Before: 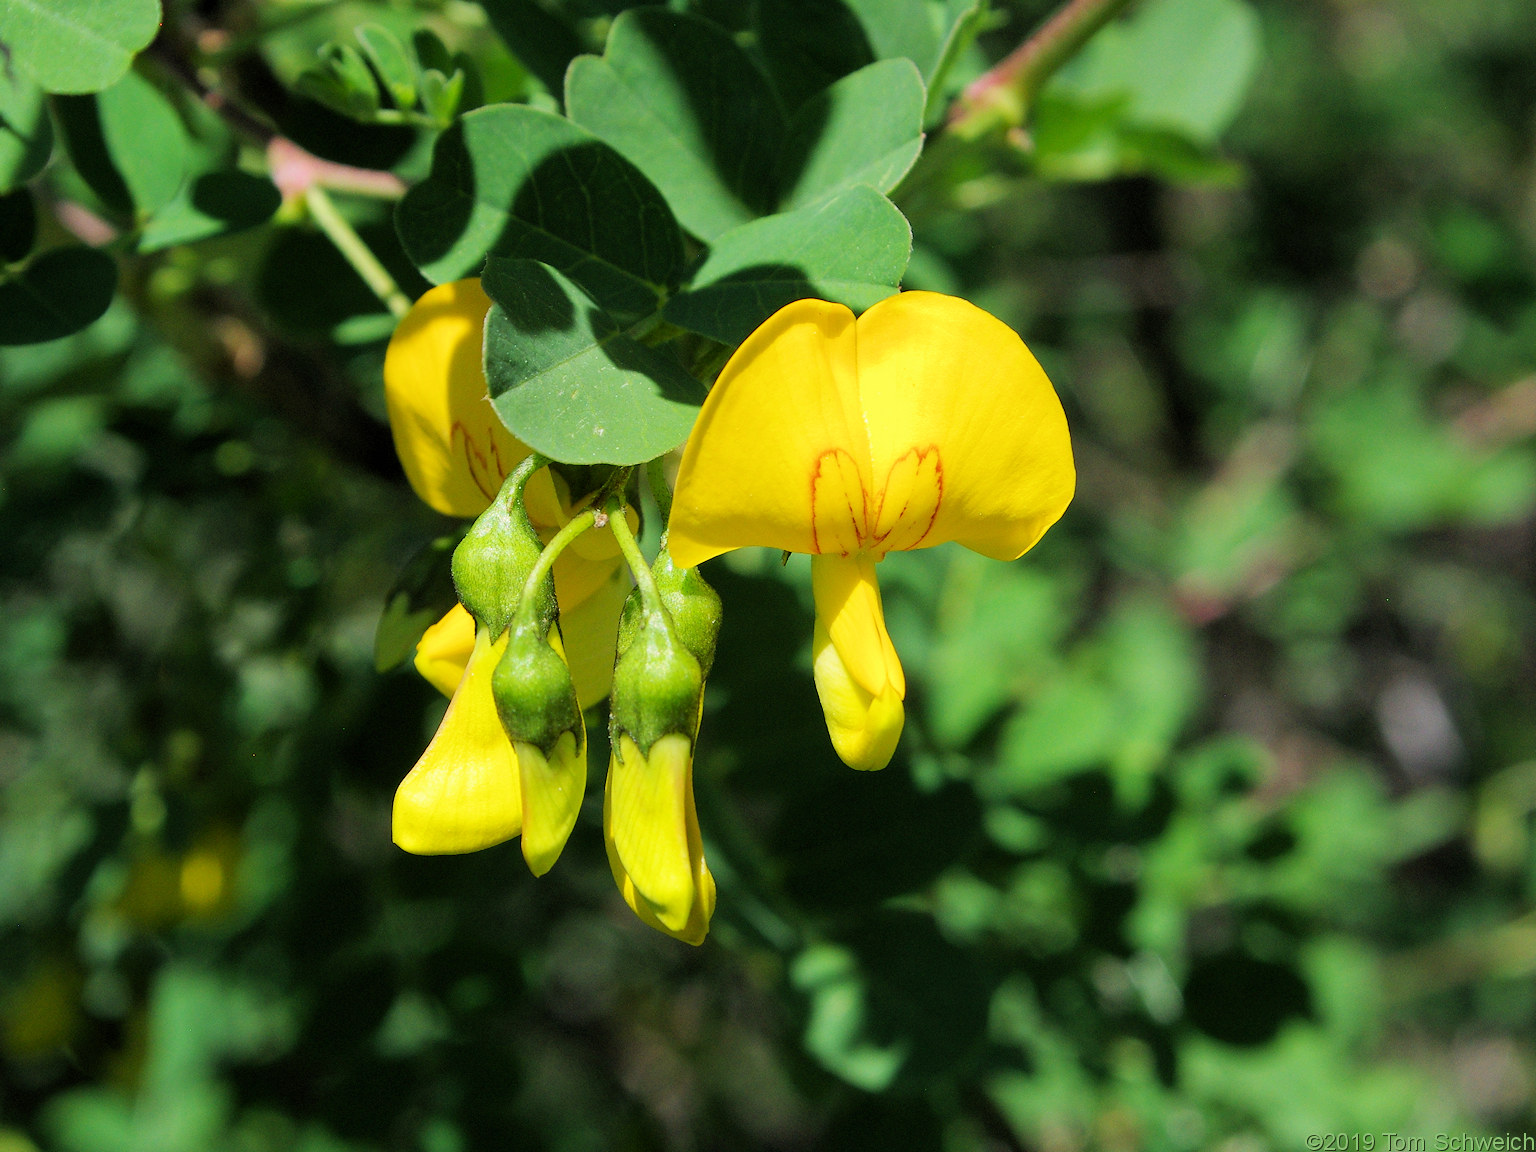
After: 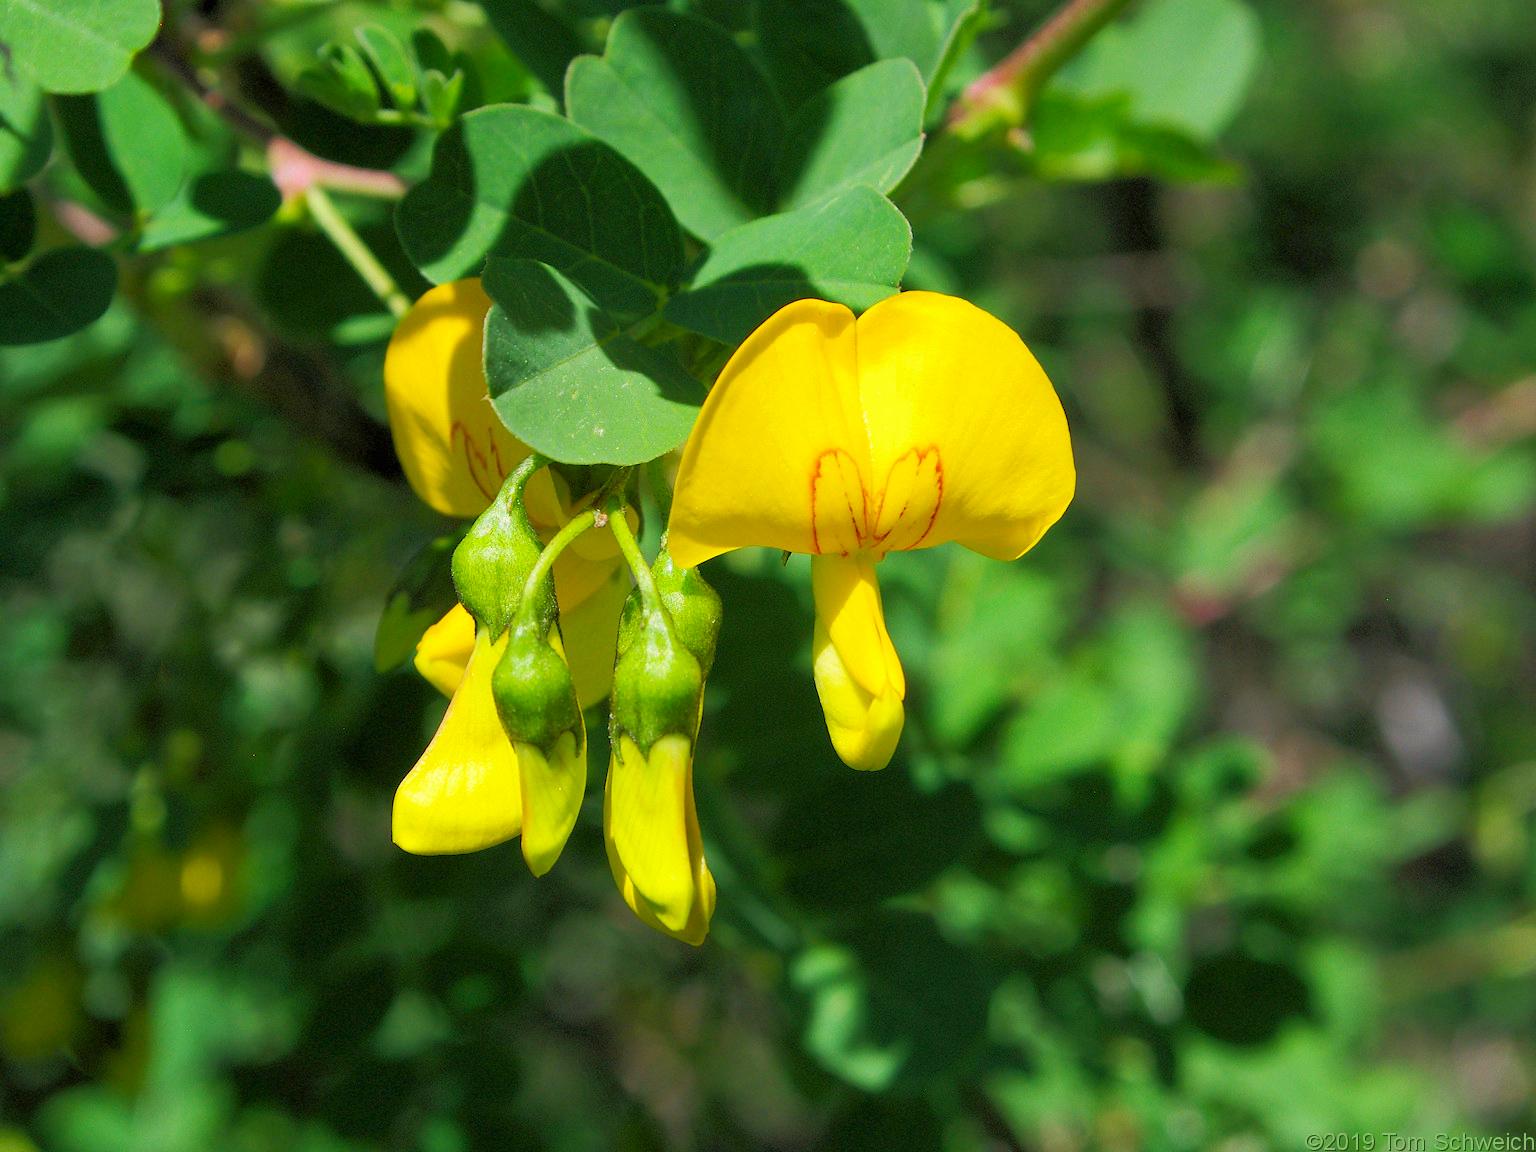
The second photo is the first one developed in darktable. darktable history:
contrast brightness saturation: contrast 0.04, saturation 0.16
rgb curve: curves: ch0 [(0, 0) (0.072, 0.166) (0.217, 0.293) (0.414, 0.42) (1, 1)], compensate middle gray true, preserve colors basic power
